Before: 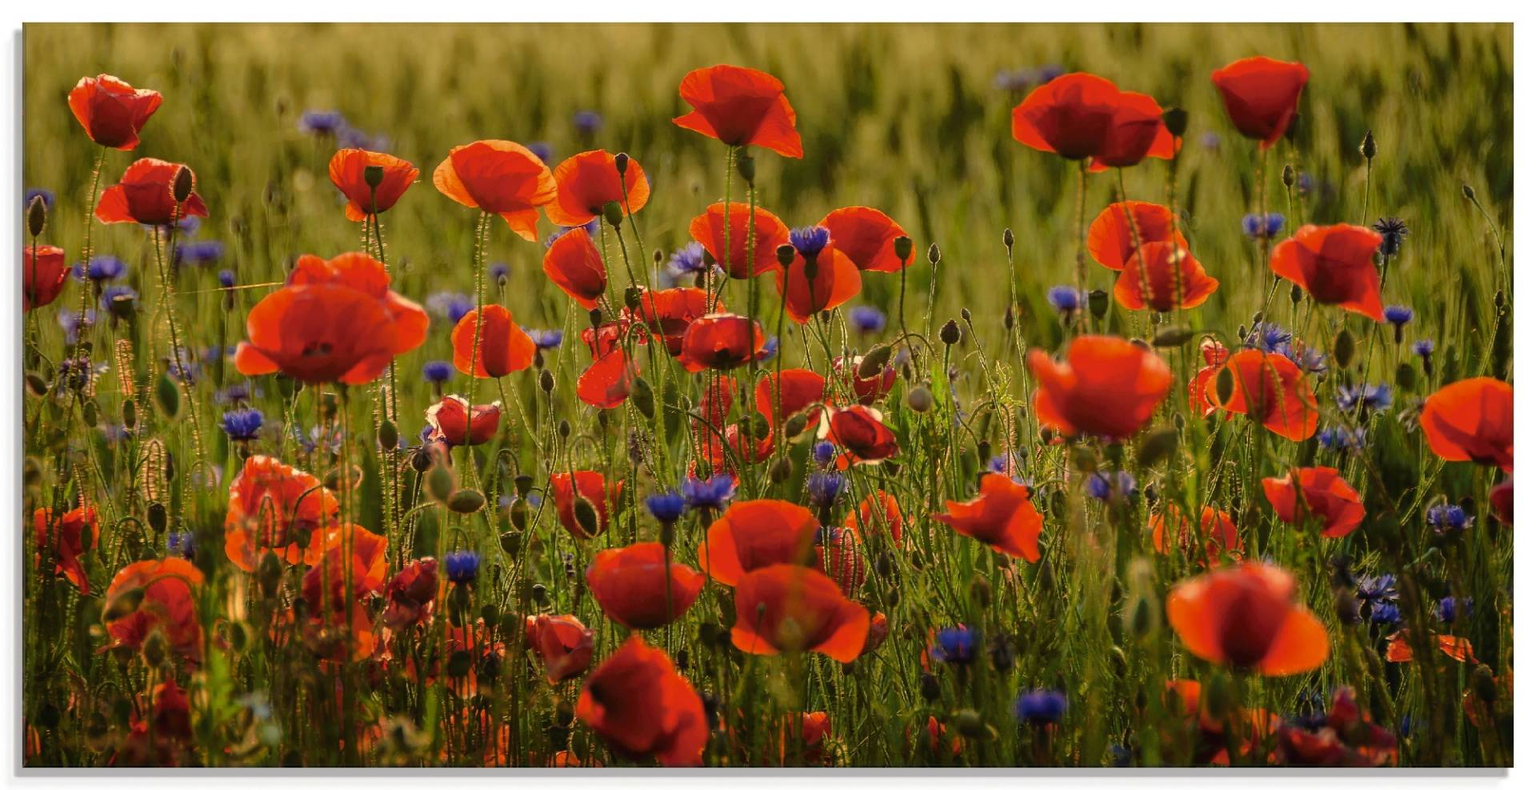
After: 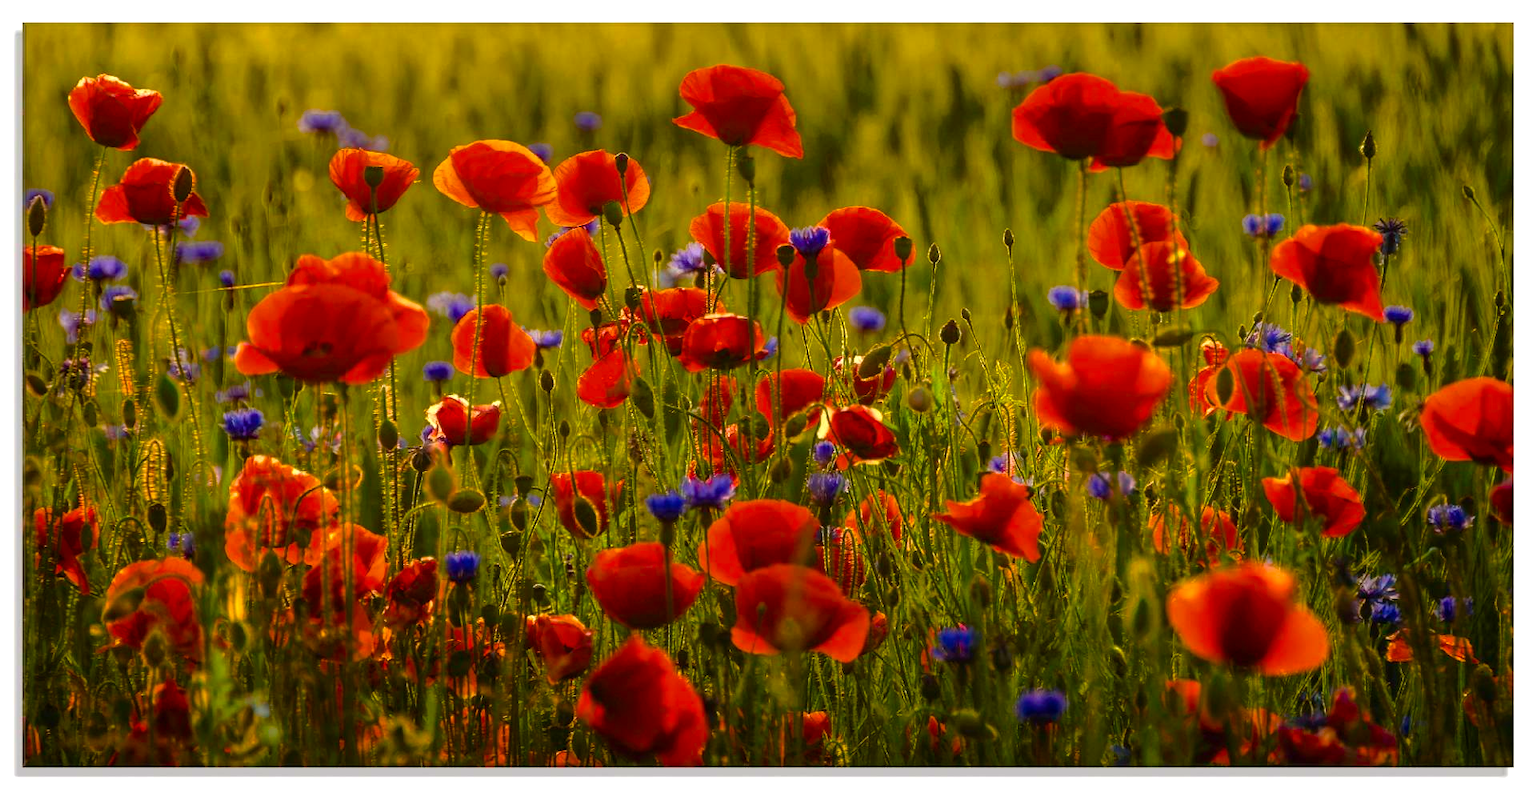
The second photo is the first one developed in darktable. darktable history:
color balance rgb: perceptual saturation grading › global saturation 35.928%, perceptual saturation grading › shadows 34.543%, perceptual brilliance grading › highlights 11.209%, global vibrance 20%
